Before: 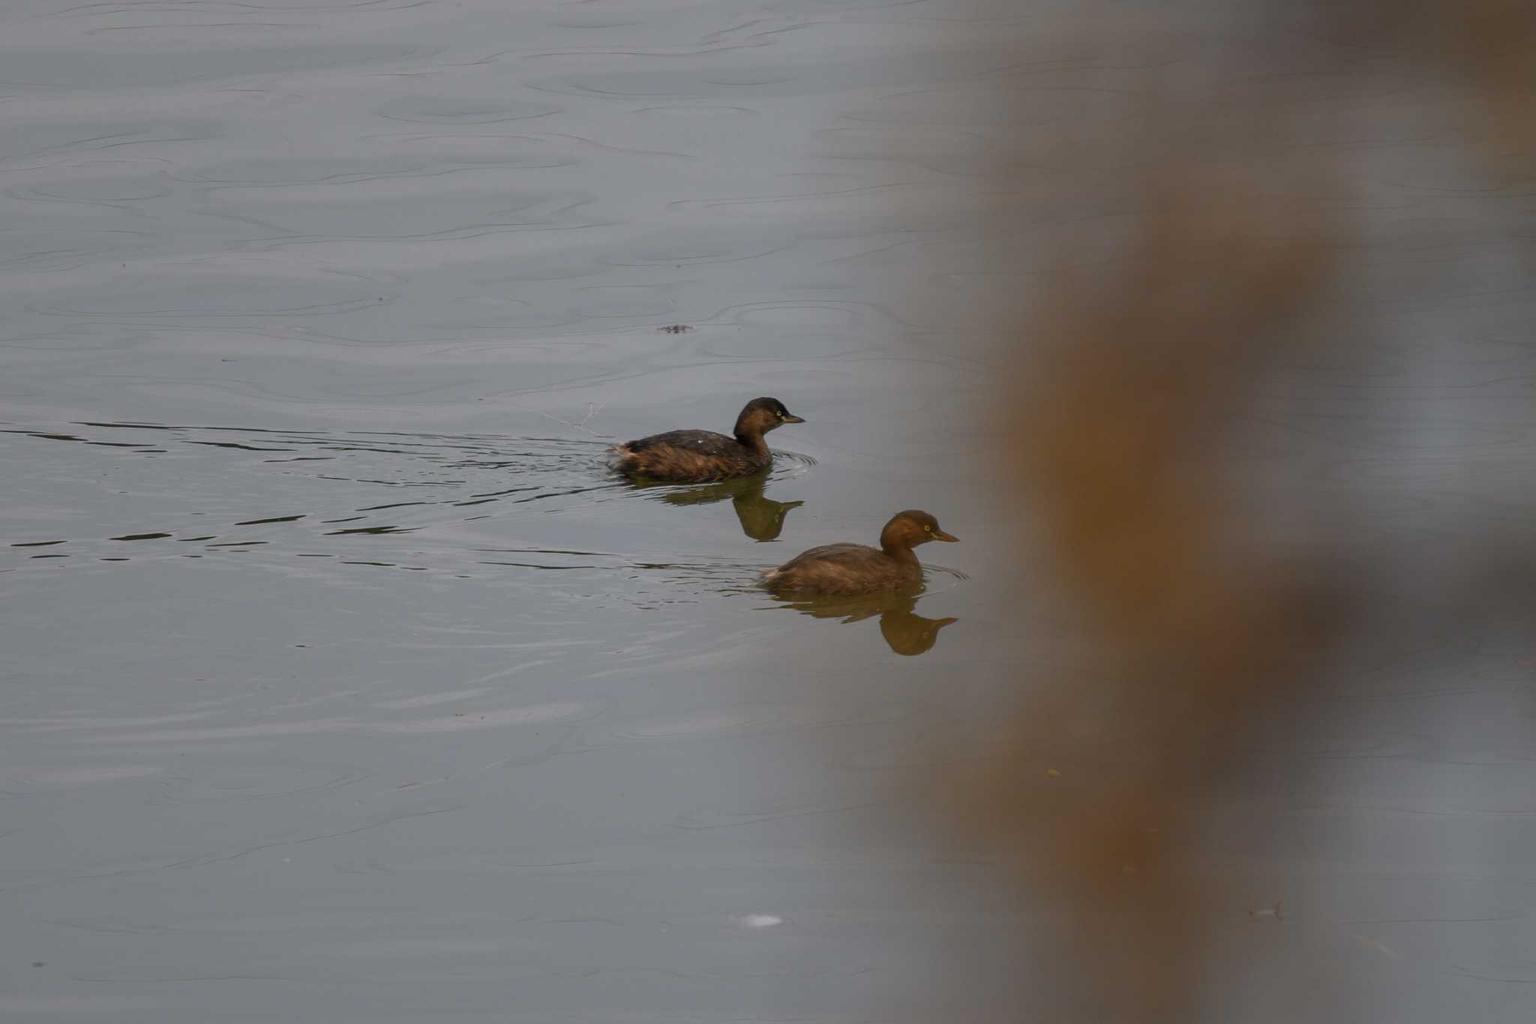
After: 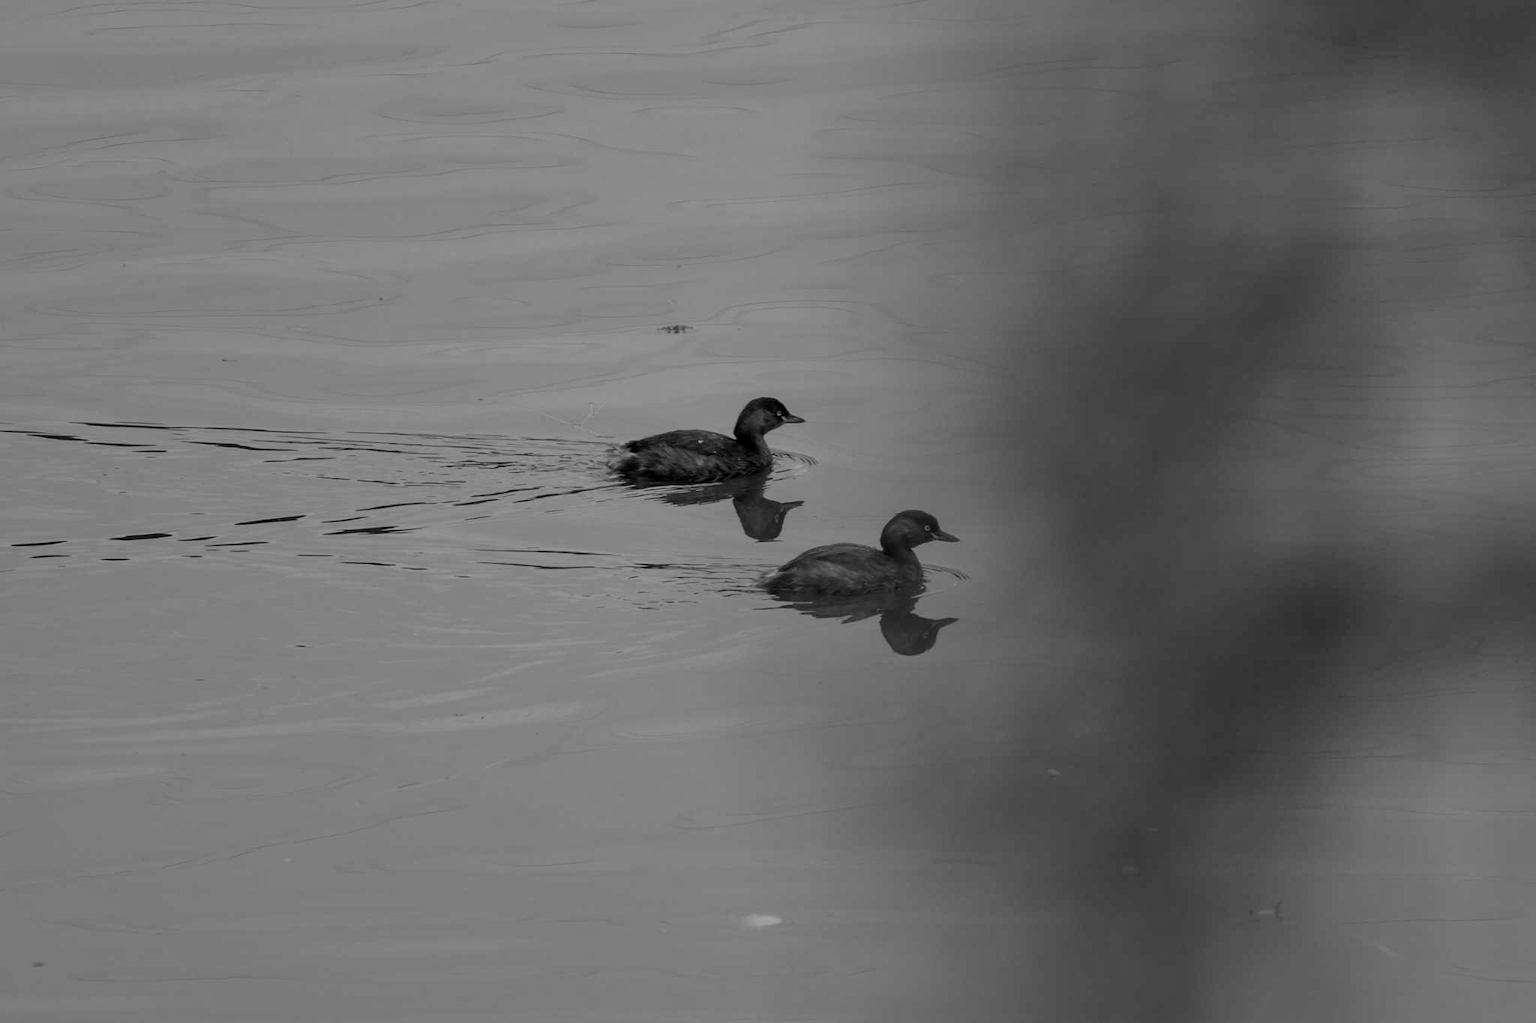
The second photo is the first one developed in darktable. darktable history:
local contrast: mode bilateral grid, contrast 20, coarseness 50, detail 120%, midtone range 0.2
monochrome: a -3.63, b -0.465
white balance: red 0.924, blue 1.095
filmic rgb: black relative exposure -7.65 EV, white relative exposure 4.56 EV, hardness 3.61
